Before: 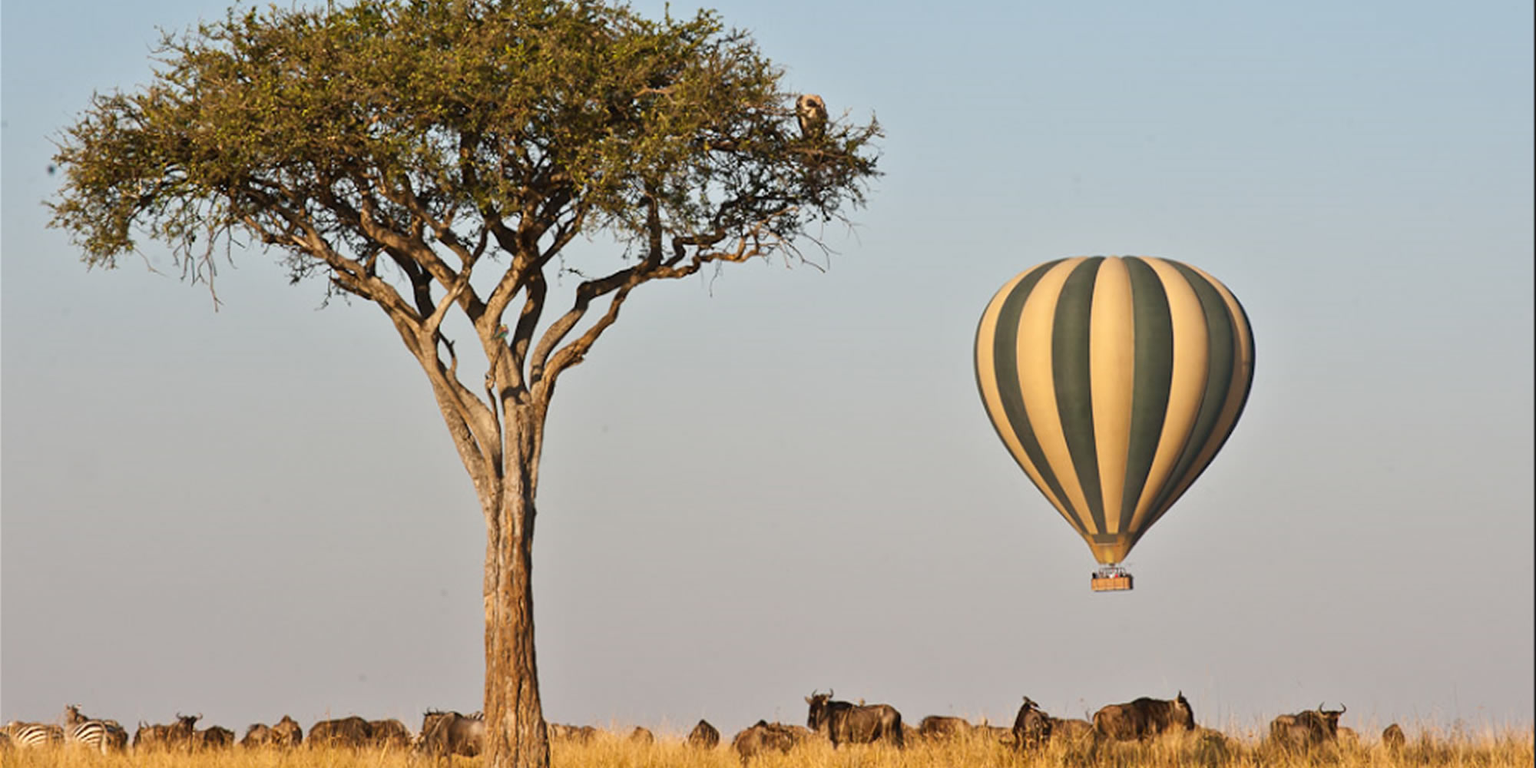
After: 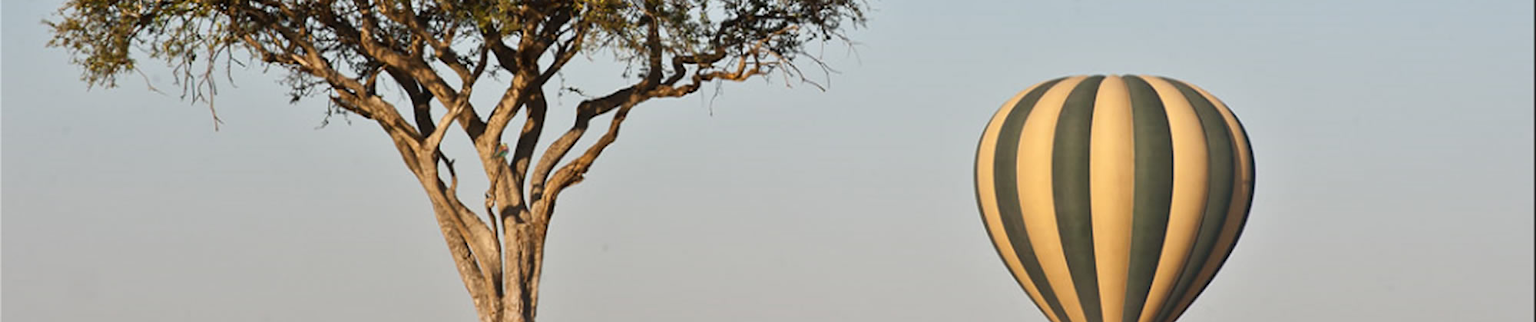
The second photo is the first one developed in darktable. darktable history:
crop and rotate: top 23.659%, bottom 34.256%
